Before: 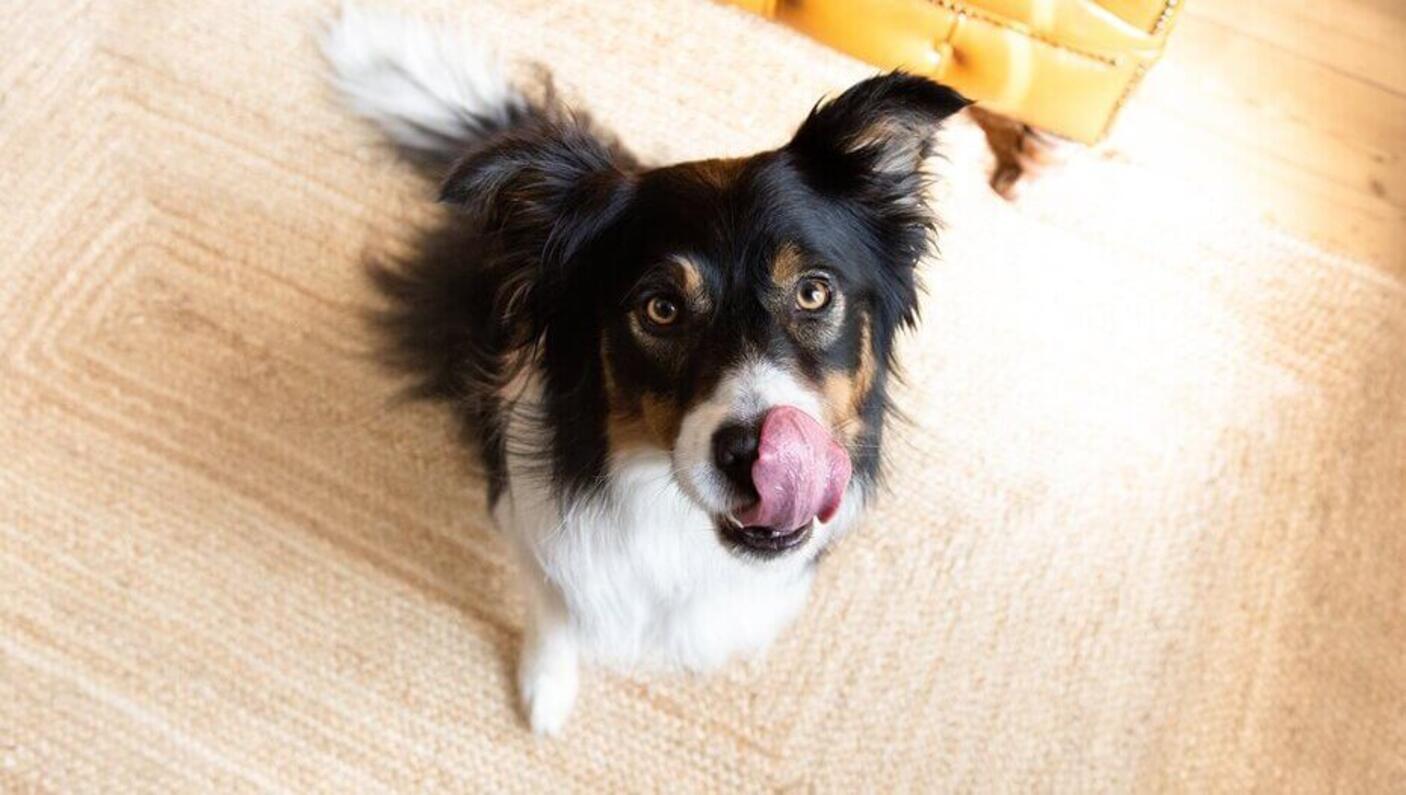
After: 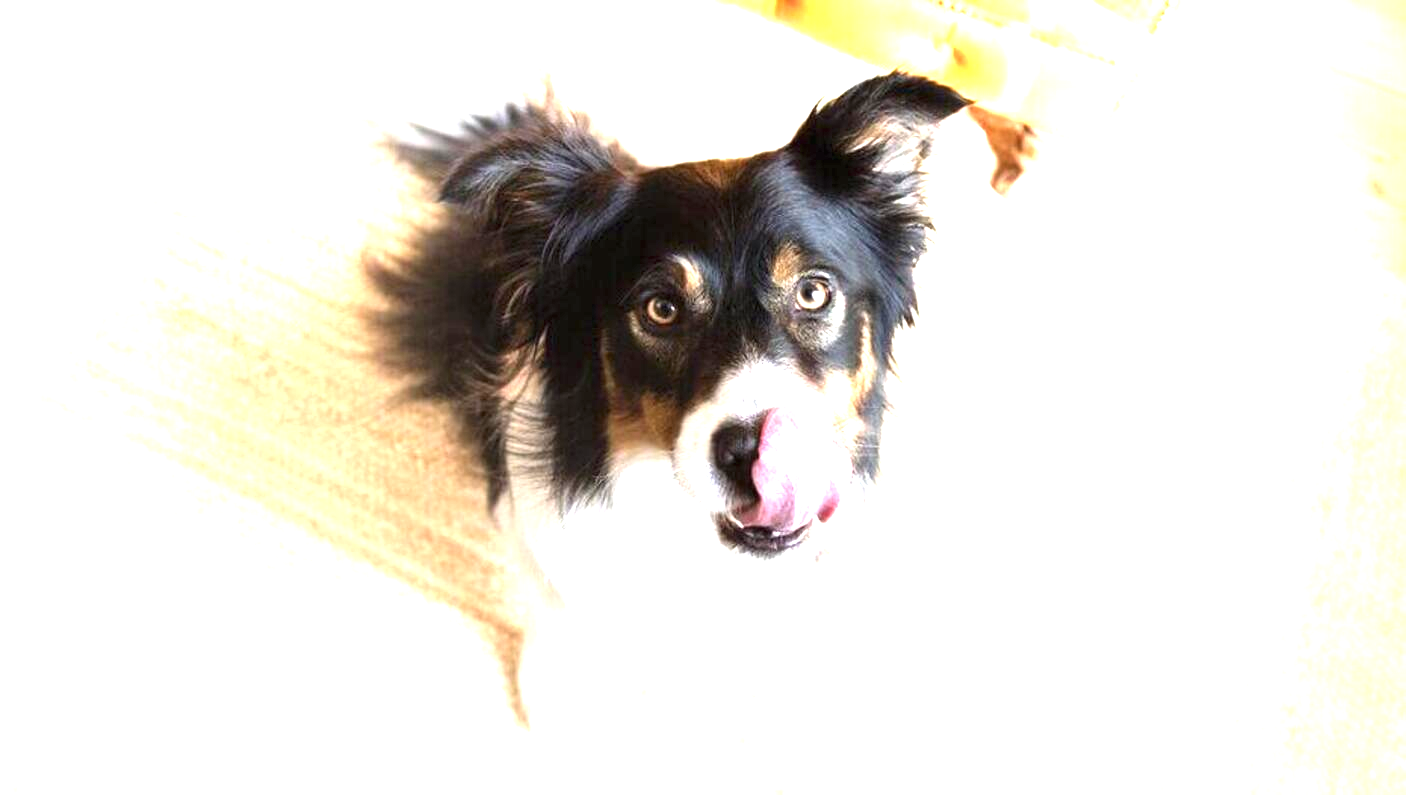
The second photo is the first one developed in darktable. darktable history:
contrast brightness saturation: saturation -0.066
exposure: black level correction 0, exposure 1.747 EV, compensate exposure bias true, compensate highlight preservation false
